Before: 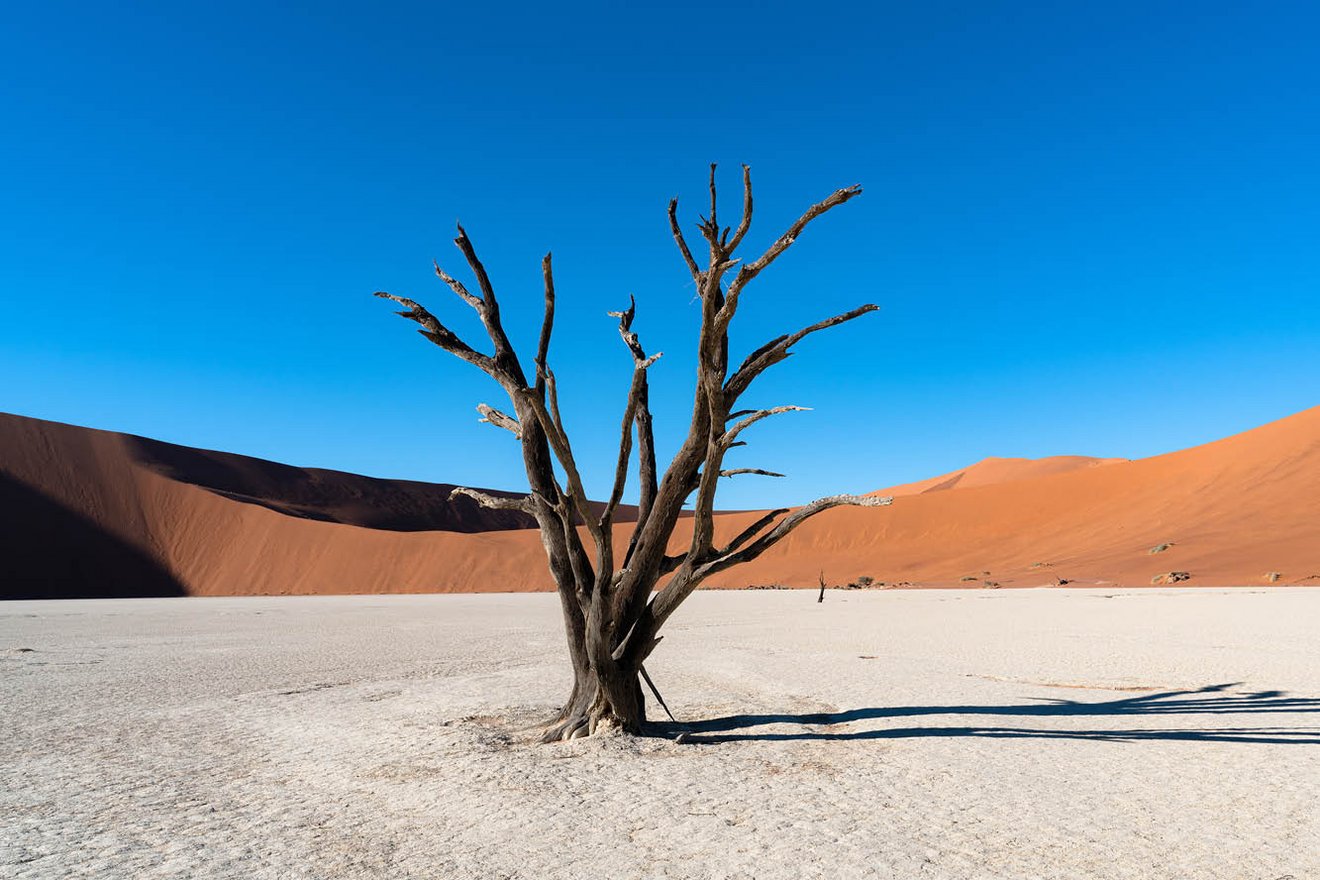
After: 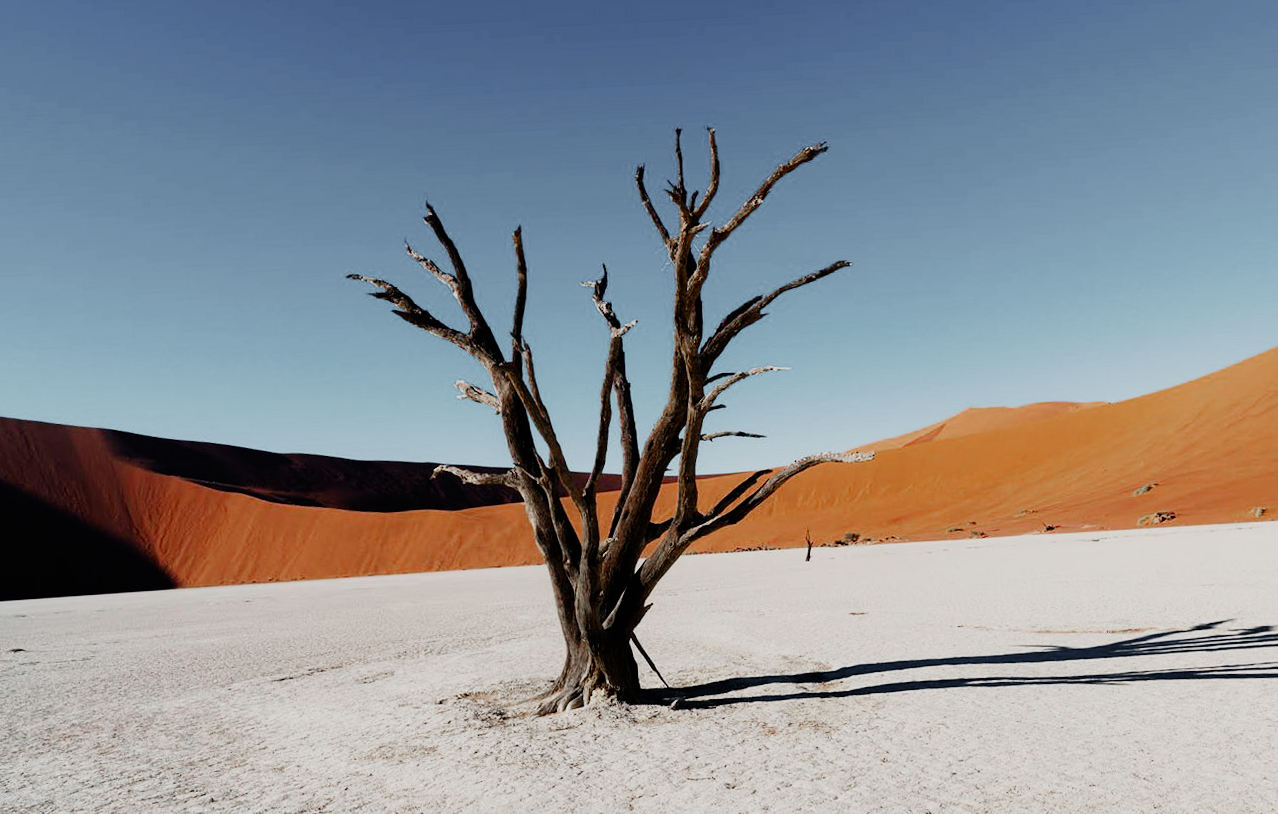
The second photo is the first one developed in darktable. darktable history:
sigmoid: contrast 1.7, skew -0.2, preserve hue 0%, red attenuation 0.1, red rotation 0.035, green attenuation 0.1, green rotation -0.017, blue attenuation 0.15, blue rotation -0.052, base primaries Rec2020
rotate and perspective: rotation -3°, crop left 0.031, crop right 0.968, crop top 0.07, crop bottom 0.93
color zones: curves: ch0 [(0, 0.48) (0.209, 0.398) (0.305, 0.332) (0.429, 0.493) (0.571, 0.5) (0.714, 0.5) (0.857, 0.5) (1, 0.48)]; ch1 [(0, 0.736) (0.143, 0.625) (0.225, 0.371) (0.429, 0.256) (0.571, 0.241) (0.714, 0.213) (0.857, 0.48) (1, 0.736)]; ch2 [(0, 0.448) (0.143, 0.498) (0.286, 0.5) (0.429, 0.5) (0.571, 0.5) (0.714, 0.5) (0.857, 0.5) (1, 0.448)]
